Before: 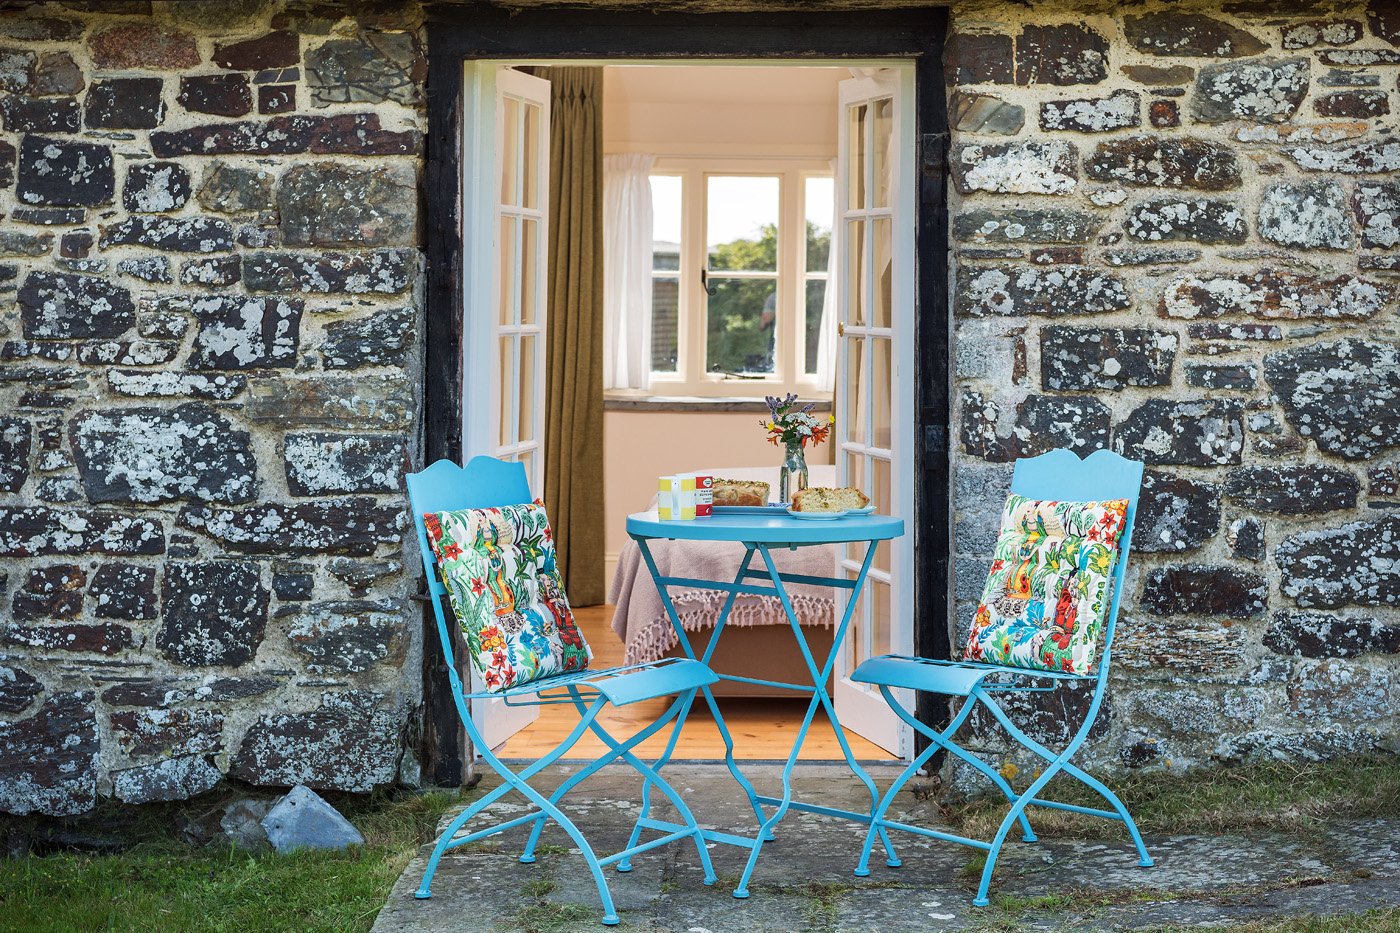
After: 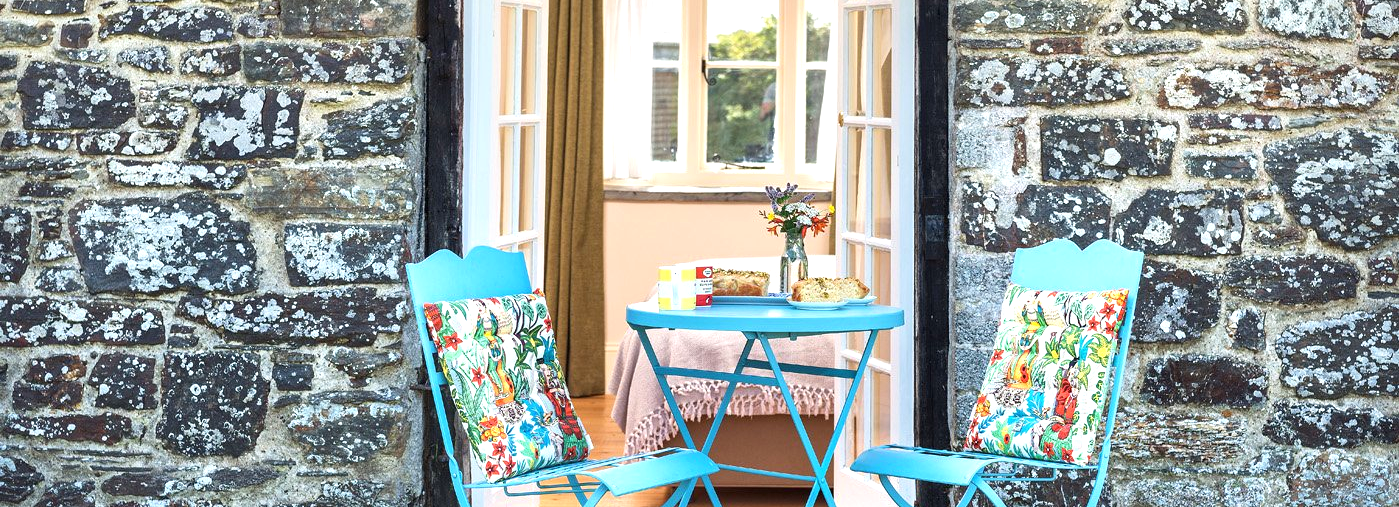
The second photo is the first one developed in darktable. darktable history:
exposure: exposure 0.719 EV, compensate highlight preservation false
crop and rotate: top 22.691%, bottom 22.868%
